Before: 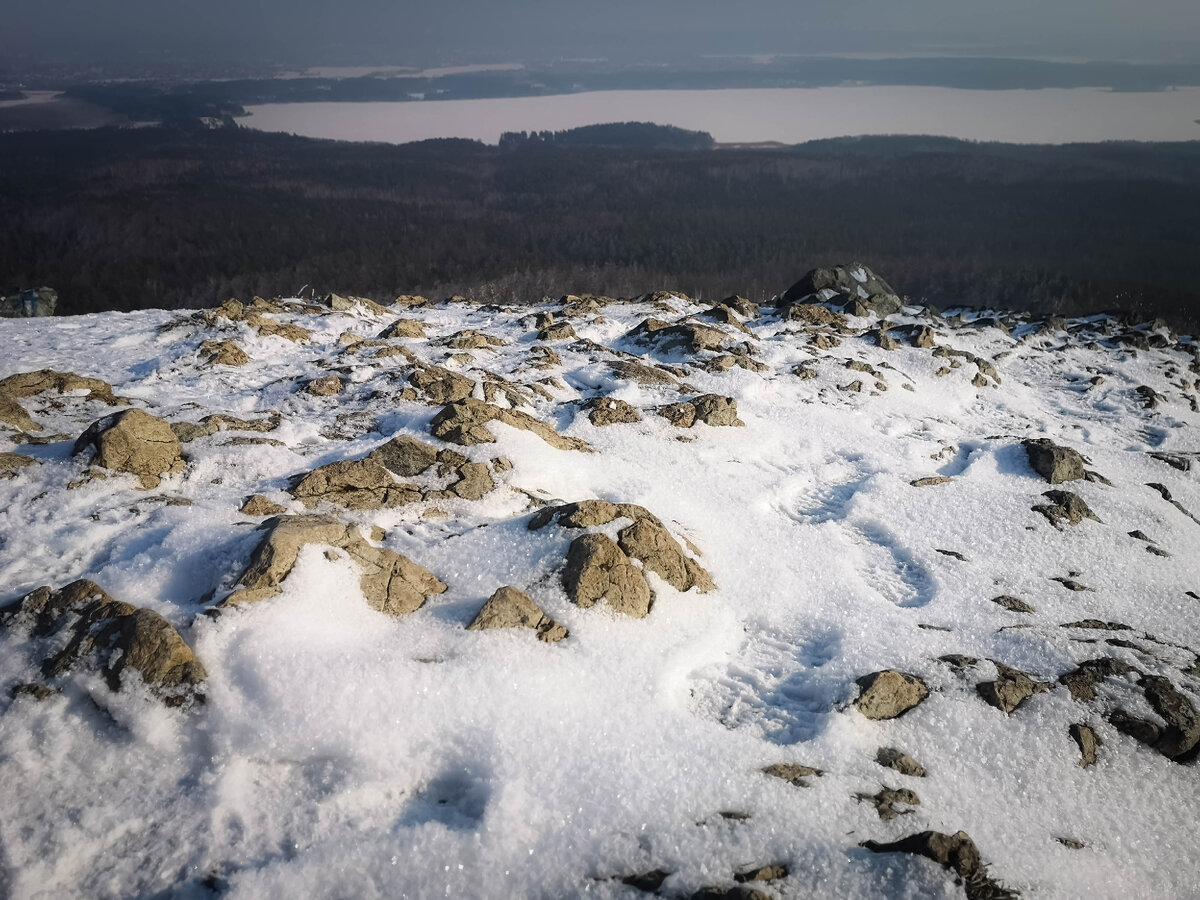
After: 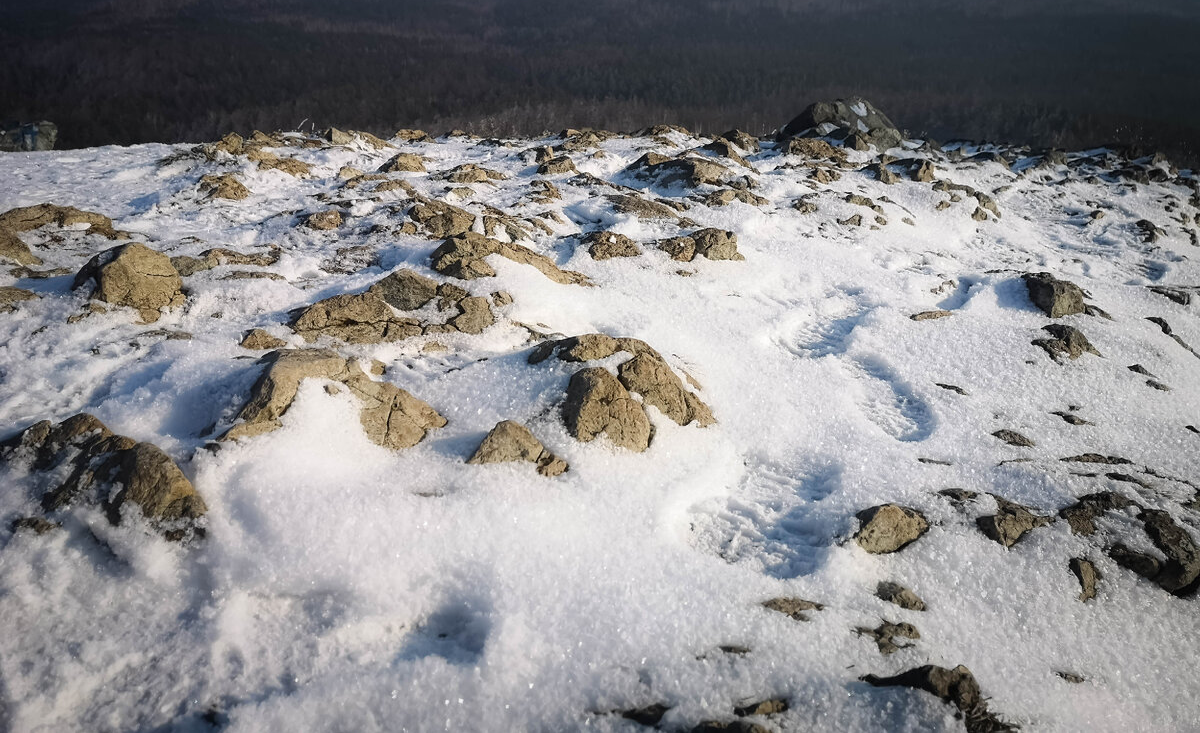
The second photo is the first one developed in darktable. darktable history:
tone equalizer: on, module defaults
crop and rotate: top 18.507%
